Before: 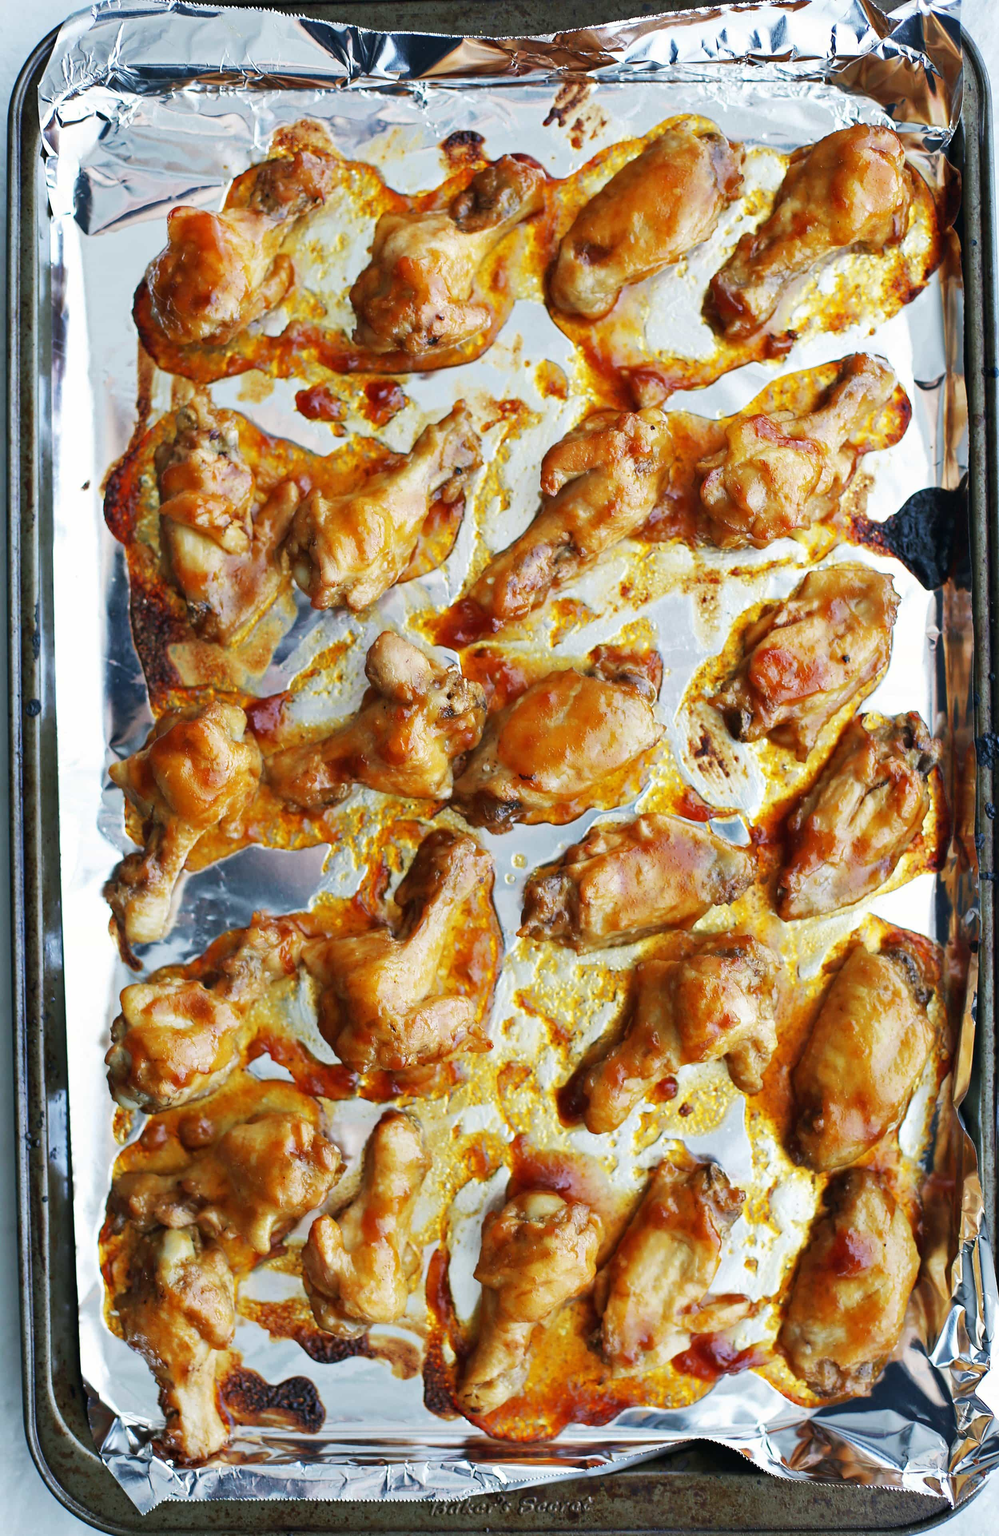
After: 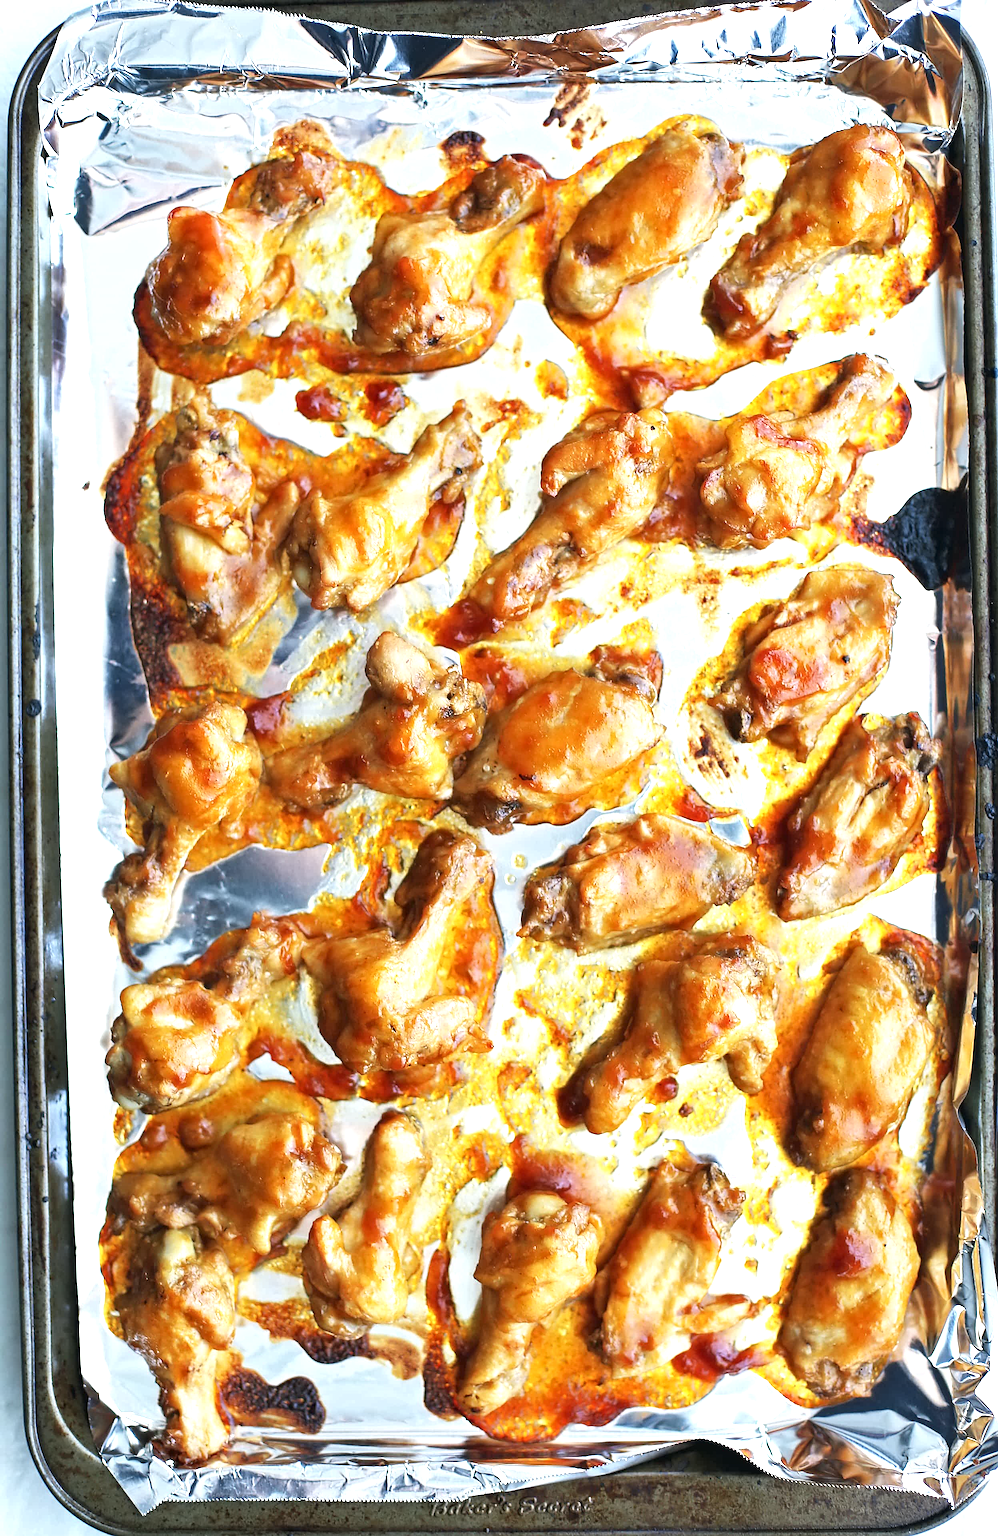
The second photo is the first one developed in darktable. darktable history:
exposure: black level correction 0, exposure 0.693 EV, compensate highlight preservation false
sharpen: on, module defaults
contrast equalizer: octaves 7, y [[0.5 ×6], [0.5 ×6], [0.5 ×6], [0 ×6], [0, 0, 0, 0.581, 0.011, 0]]
